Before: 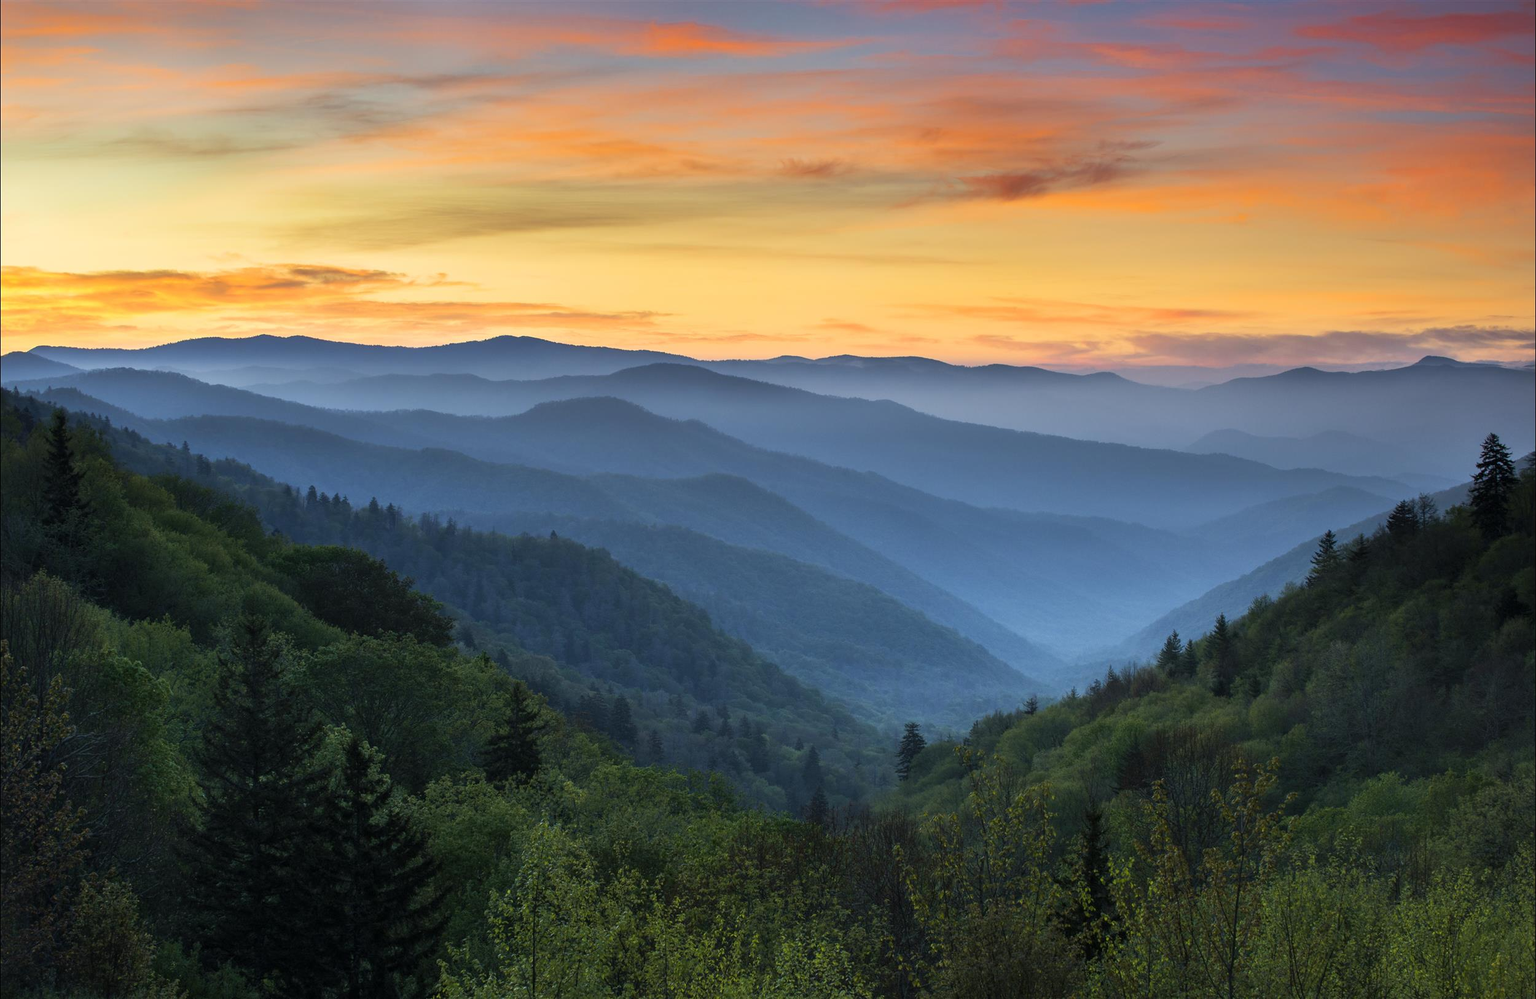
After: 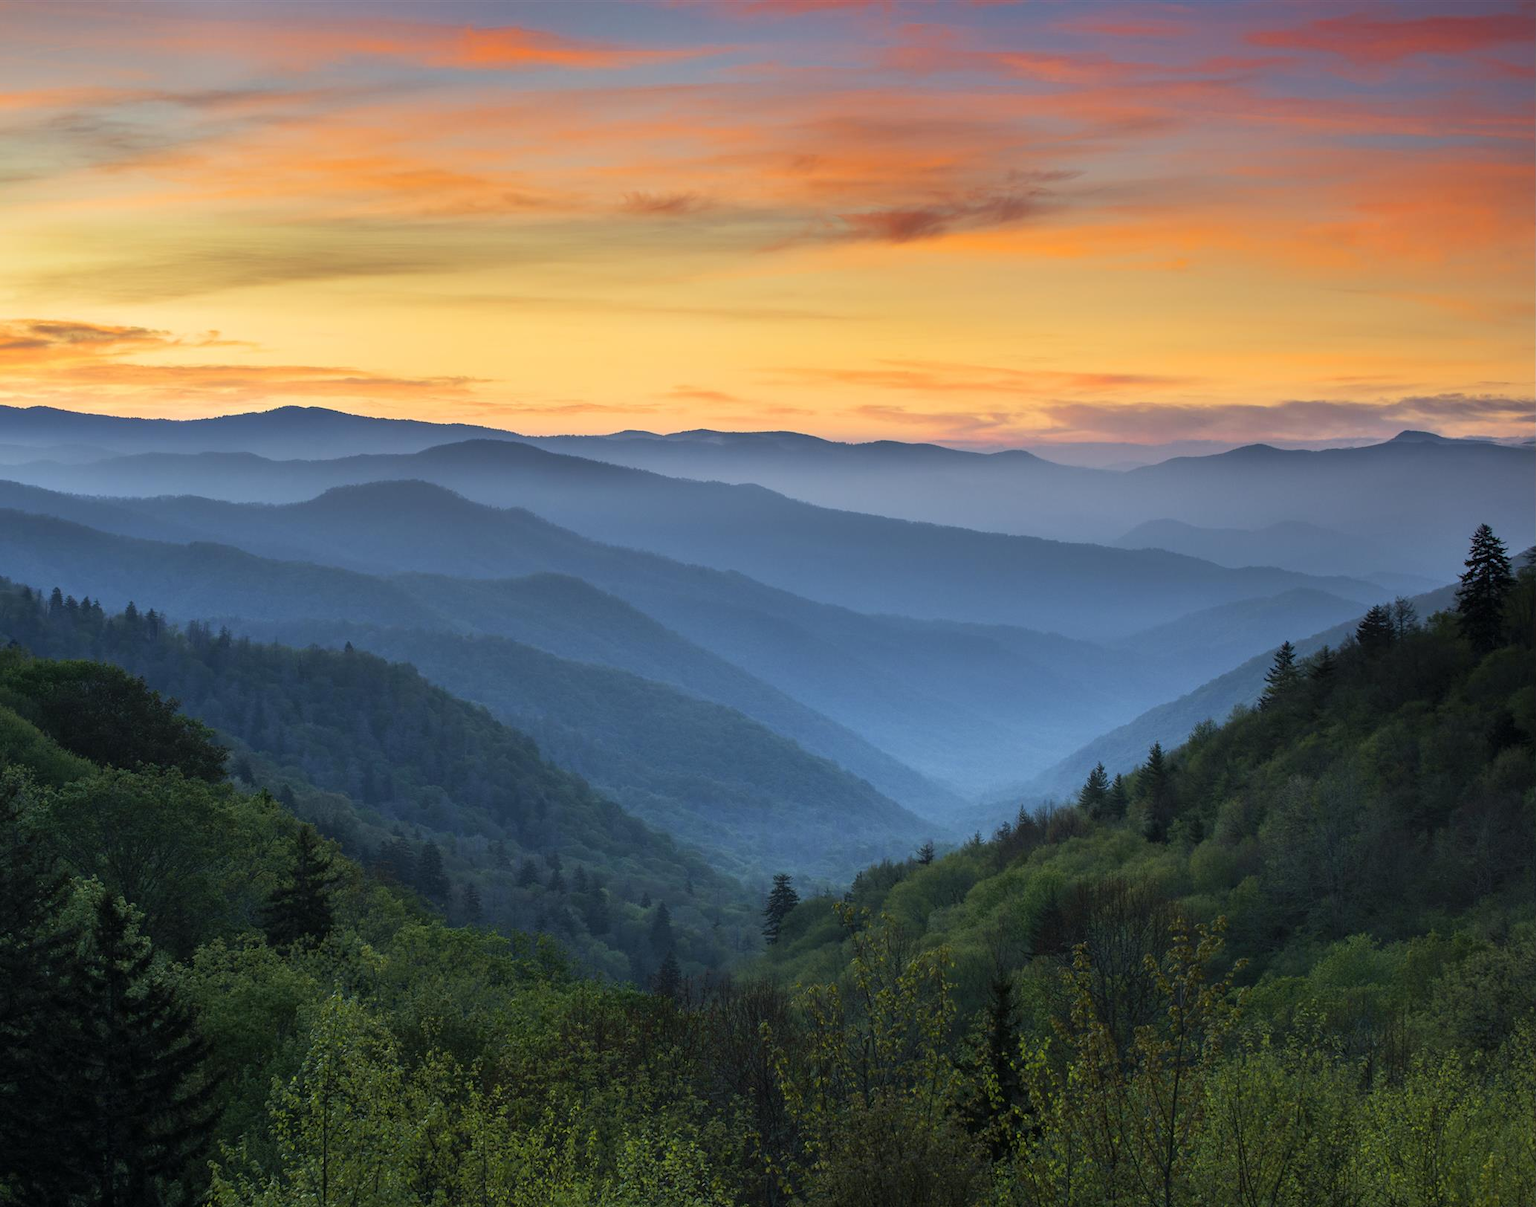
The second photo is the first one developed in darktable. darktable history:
crop: left 17.302%, bottom 0.046%
